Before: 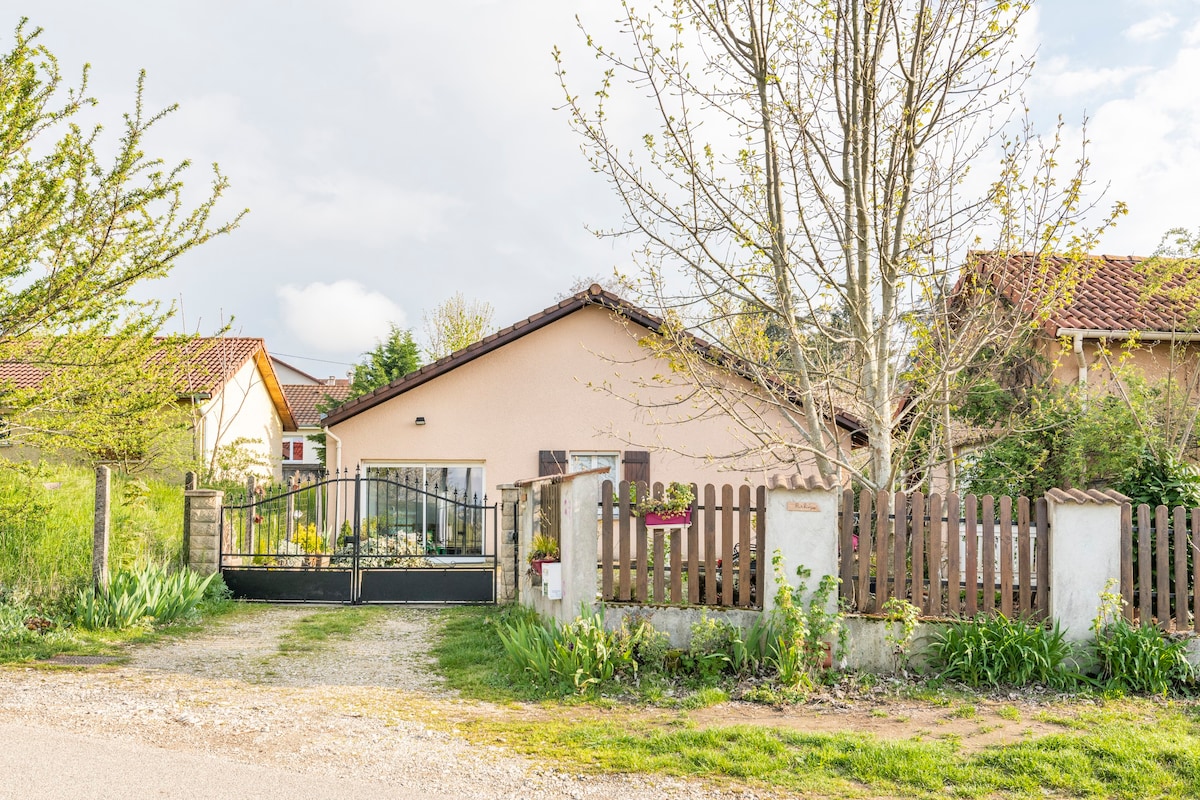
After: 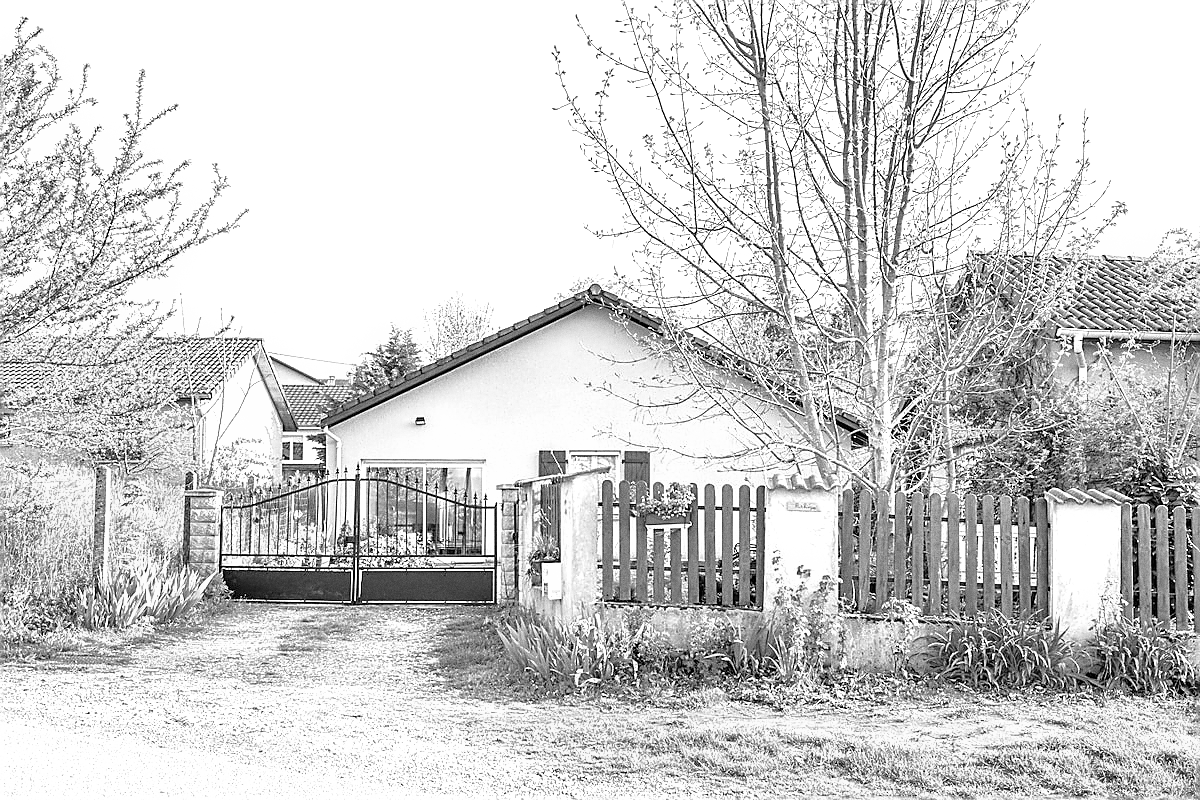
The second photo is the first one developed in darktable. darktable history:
grain: on, module defaults
exposure: black level correction 0, exposure 0.7 EV, compensate exposure bias true, compensate highlight preservation false
white balance: red 0.988, blue 1.017
monochrome: a 16.01, b -2.65, highlights 0.52
velvia: strength 36.57%
sharpen: radius 1.4, amount 1.25, threshold 0.7
shadows and highlights: shadows -20, white point adjustment -2, highlights -35
